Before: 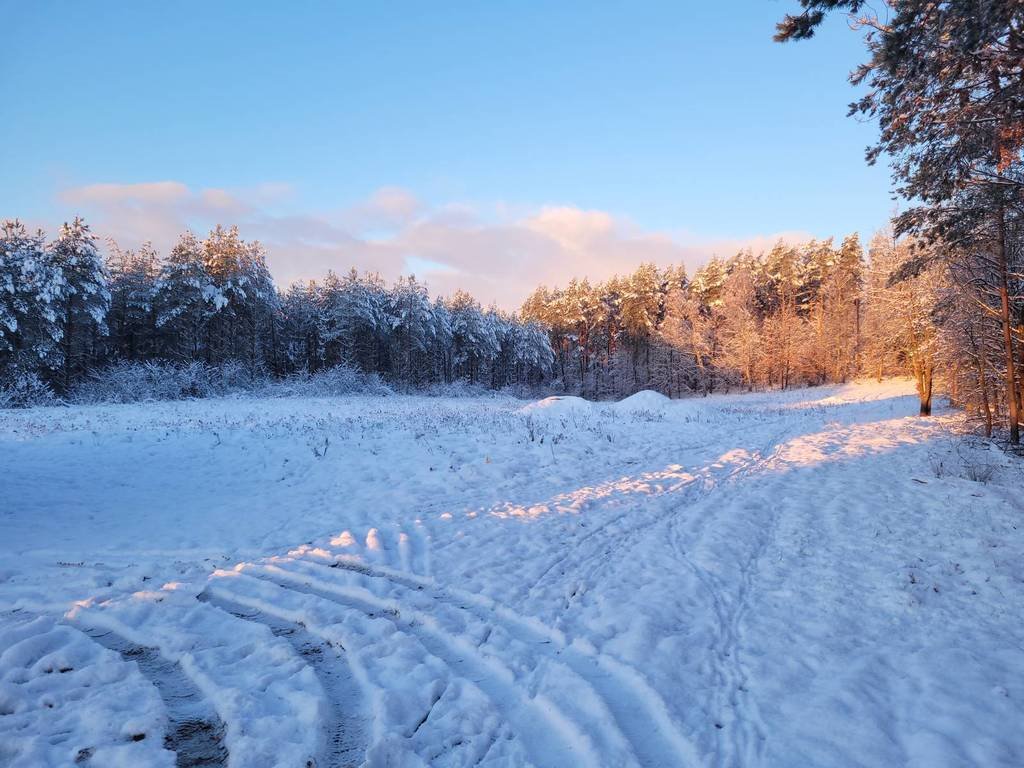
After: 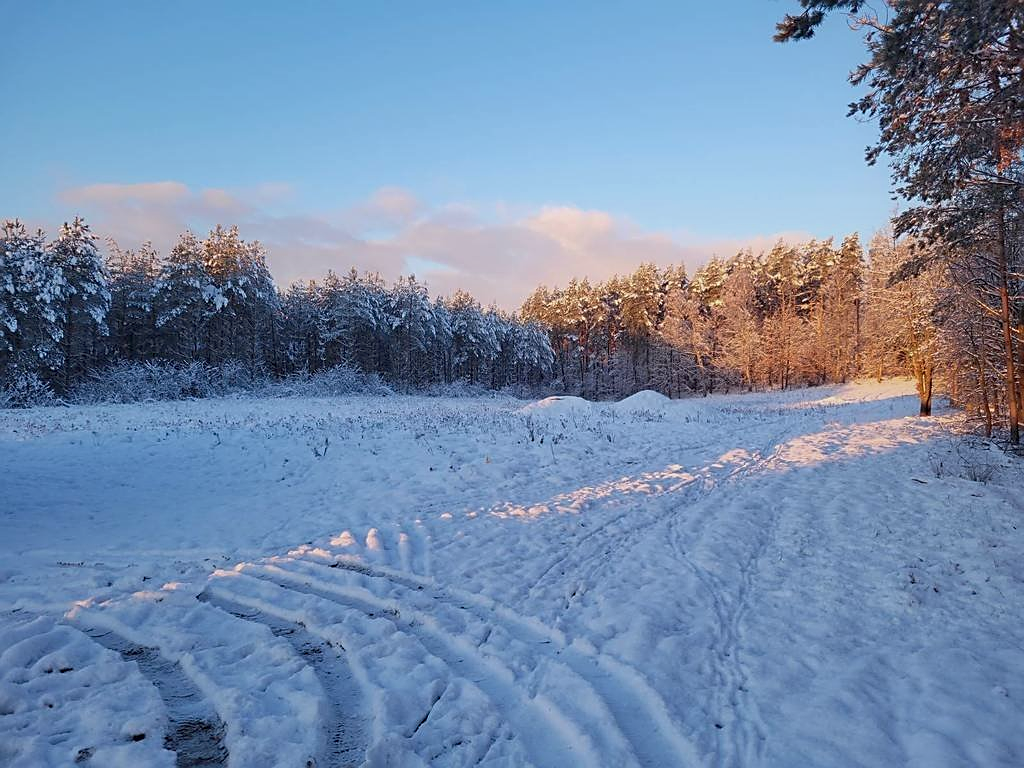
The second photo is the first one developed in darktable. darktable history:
sharpen: amount 0.6
tone equalizer: -8 EV 0.236 EV, -7 EV 0.401 EV, -6 EV 0.383 EV, -5 EV 0.259 EV, -3 EV -0.279 EV, -2 EV -0.408 EV, -1 EV -0.426 EV, +0 EV -0.236 EV, mask exposure compensation -0.487 EV
